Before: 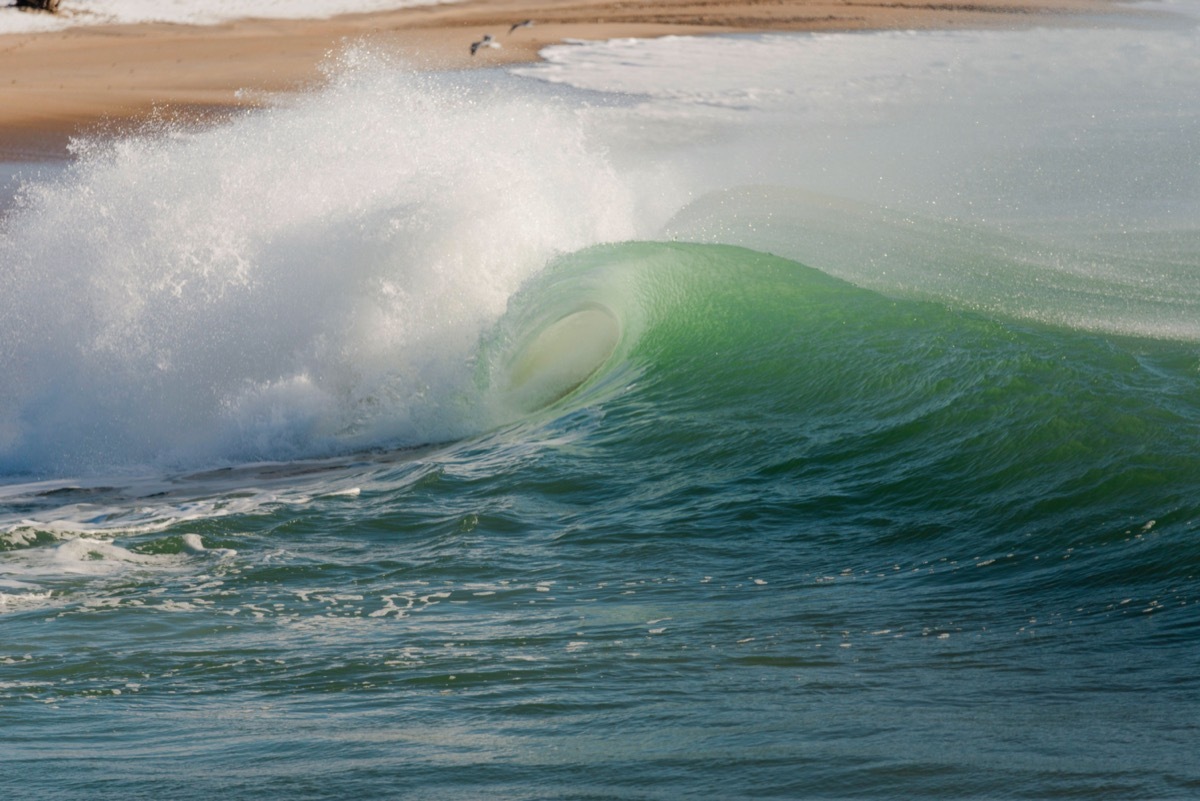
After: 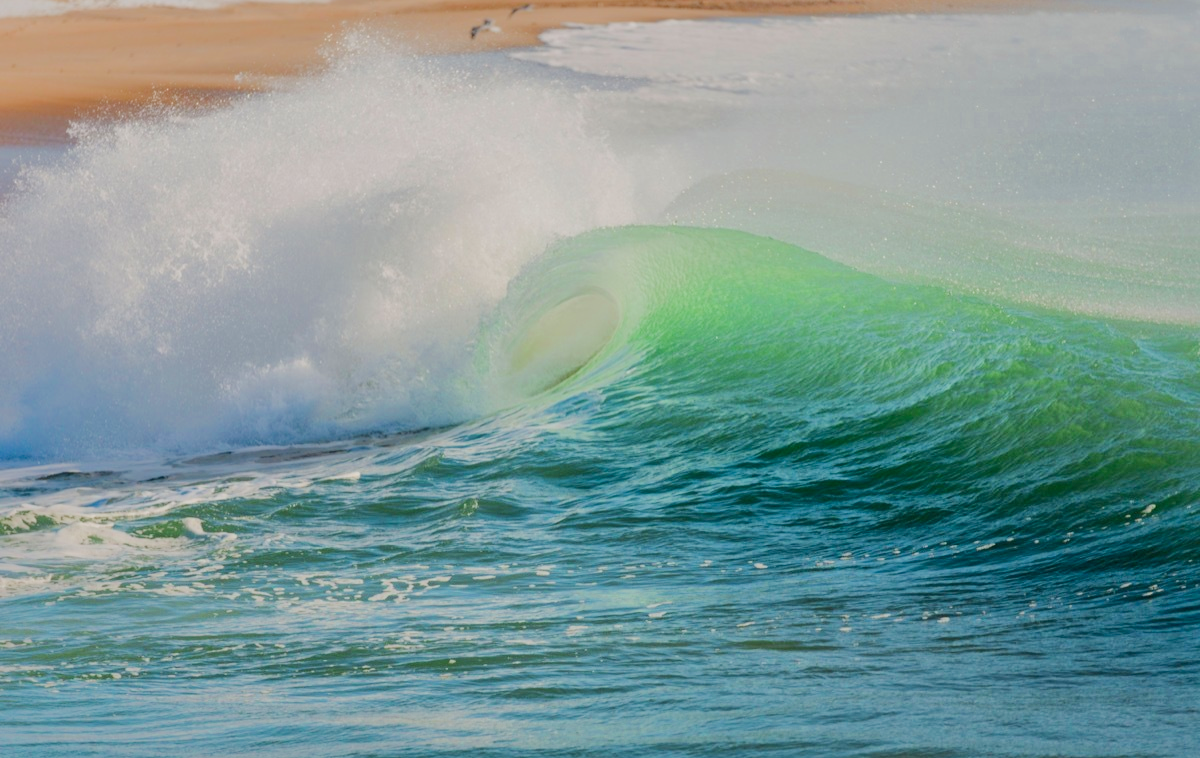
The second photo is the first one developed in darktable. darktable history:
filmic rgb: black relative exposure -6.71 EV, white relative exposure 4.56 EV, threshold 5.96 EV, hardness 3.25, enable highlight reconstruction true
crop and rotate: top 2.004%, bottom 3.293%
color zones: curves: ch0 [(0.25, 0.5) (0.463, 0.627) (0.484, 0.637) (0.75, 0.5)]
contrast brightness saturation: contrast 0.086, saturation 0.275
local contrast: mode bilateral grid, contrast 21, coarseness 50, detail 121%, midtone range 0.2
tone equalizer: -8 EV 0.986 EV, -7 EV 0.975 EV, -6 EV 0.972 EV, -5 EV 0.961 EV, -4 EV 1.03 EV, -3 EV 0.733 EV, -2 EV 0.511 EV, -1 EV 0.269 EV, edges refinement/feathering 500, mask exposure compensation -1.57 EV, preserve details no
shadows and highlights: highlights color adjustment 32.98%
